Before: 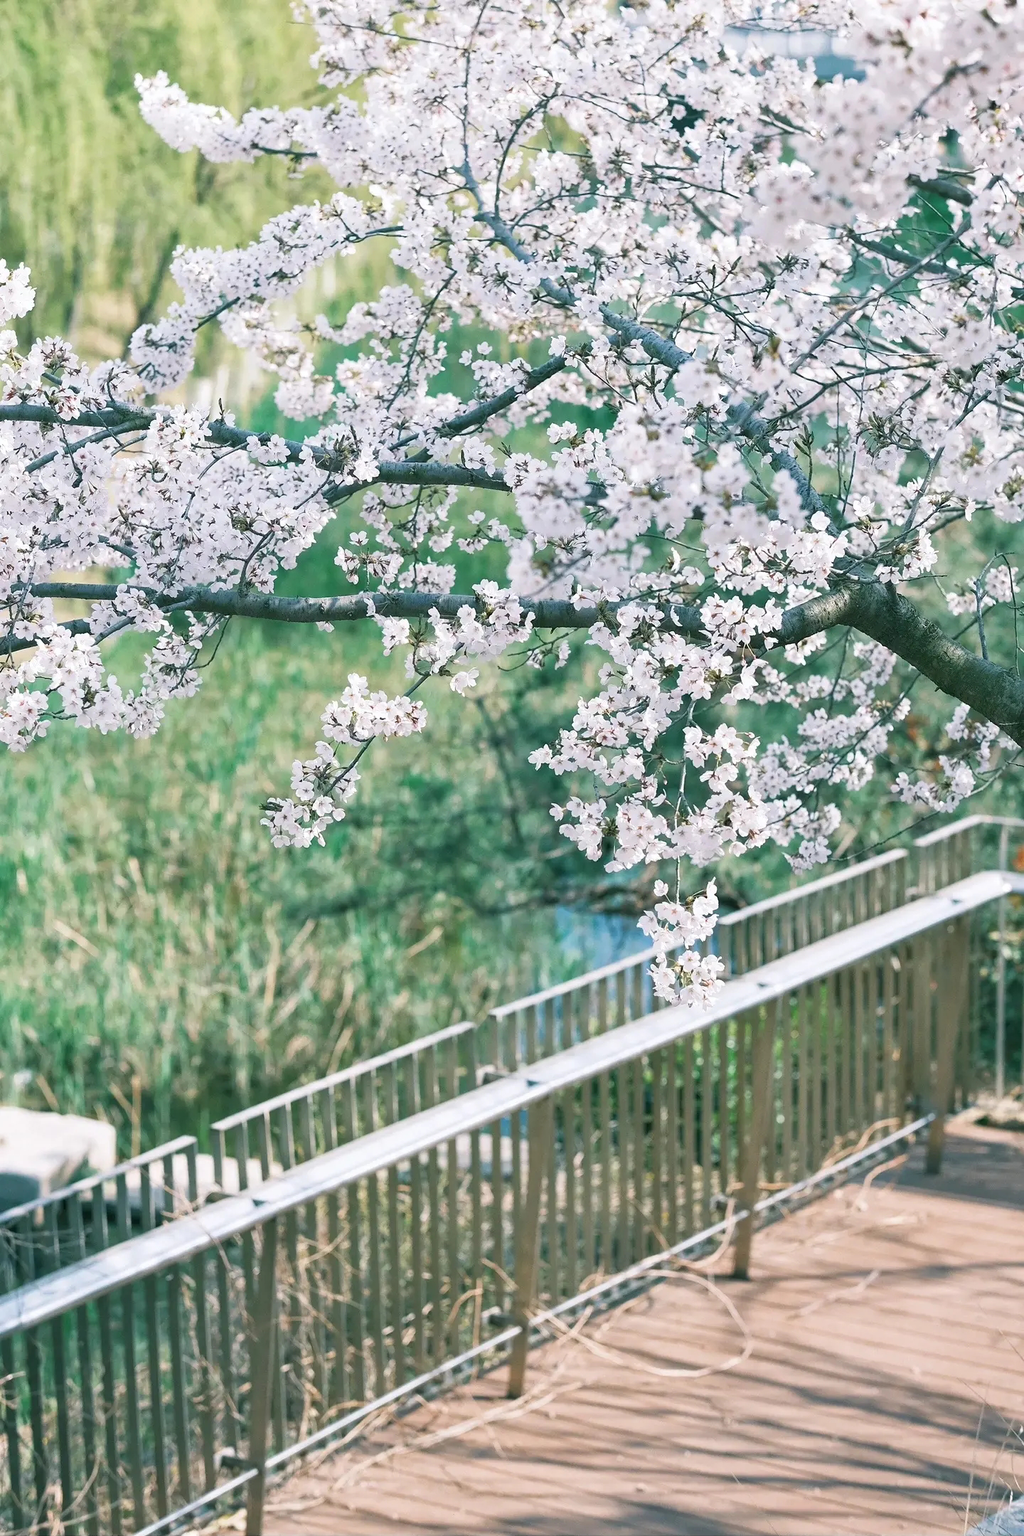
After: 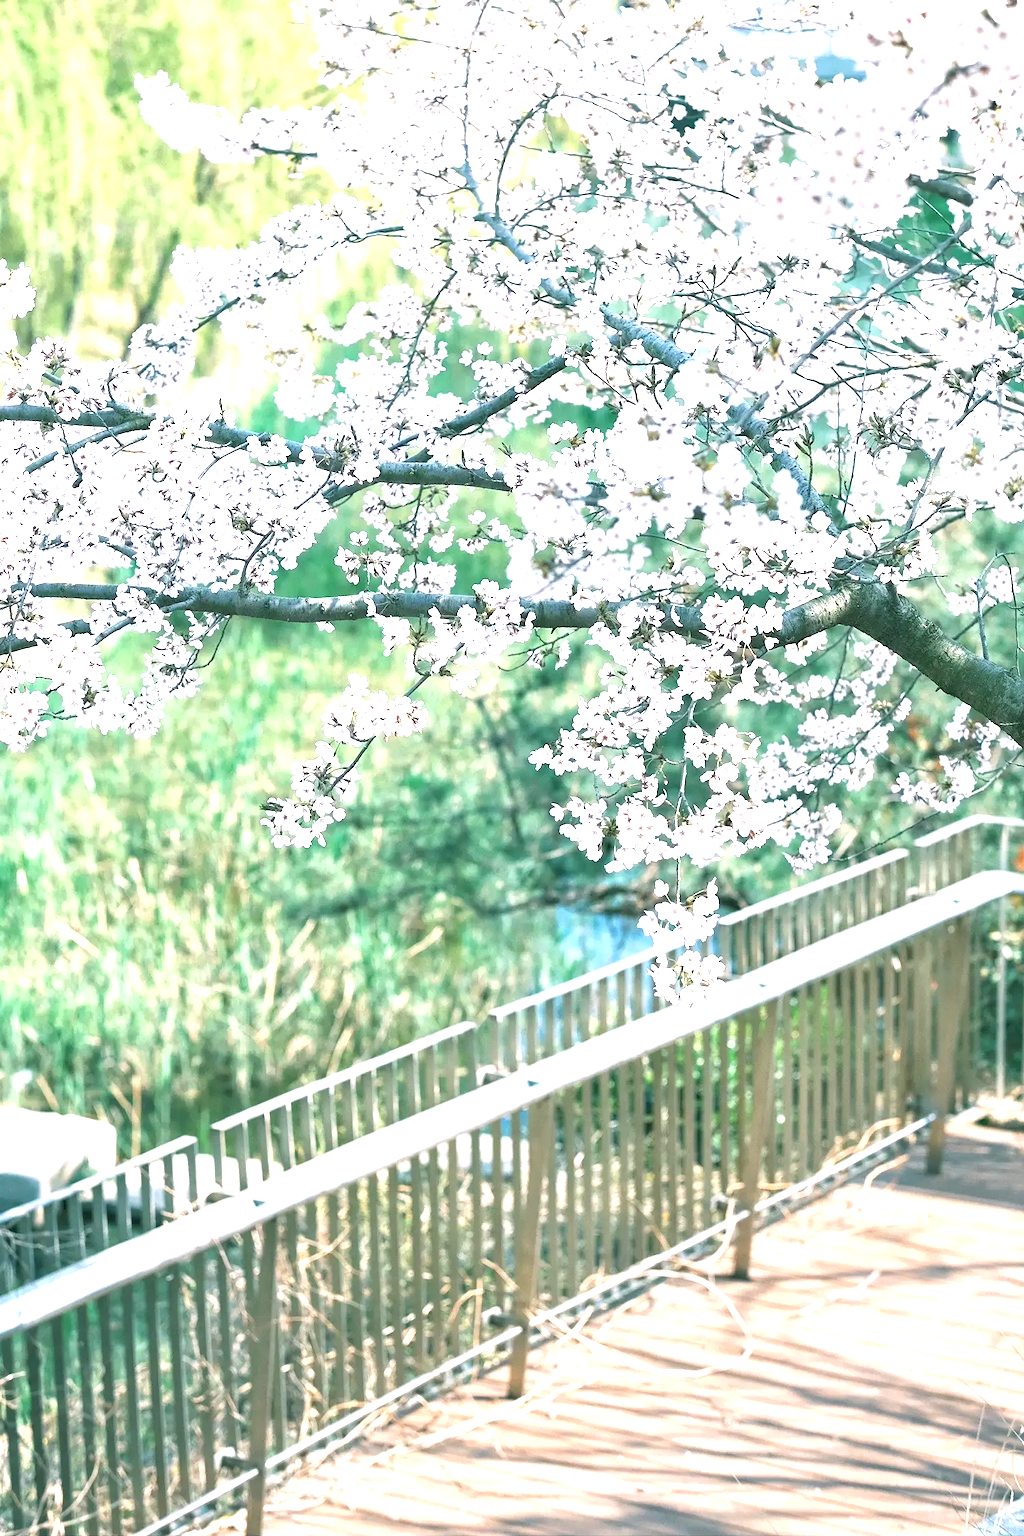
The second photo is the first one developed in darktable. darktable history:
exposure: black level correction 0, exposure 1.097 EV, compensate exposure bias true, compensate highlight preservation false
